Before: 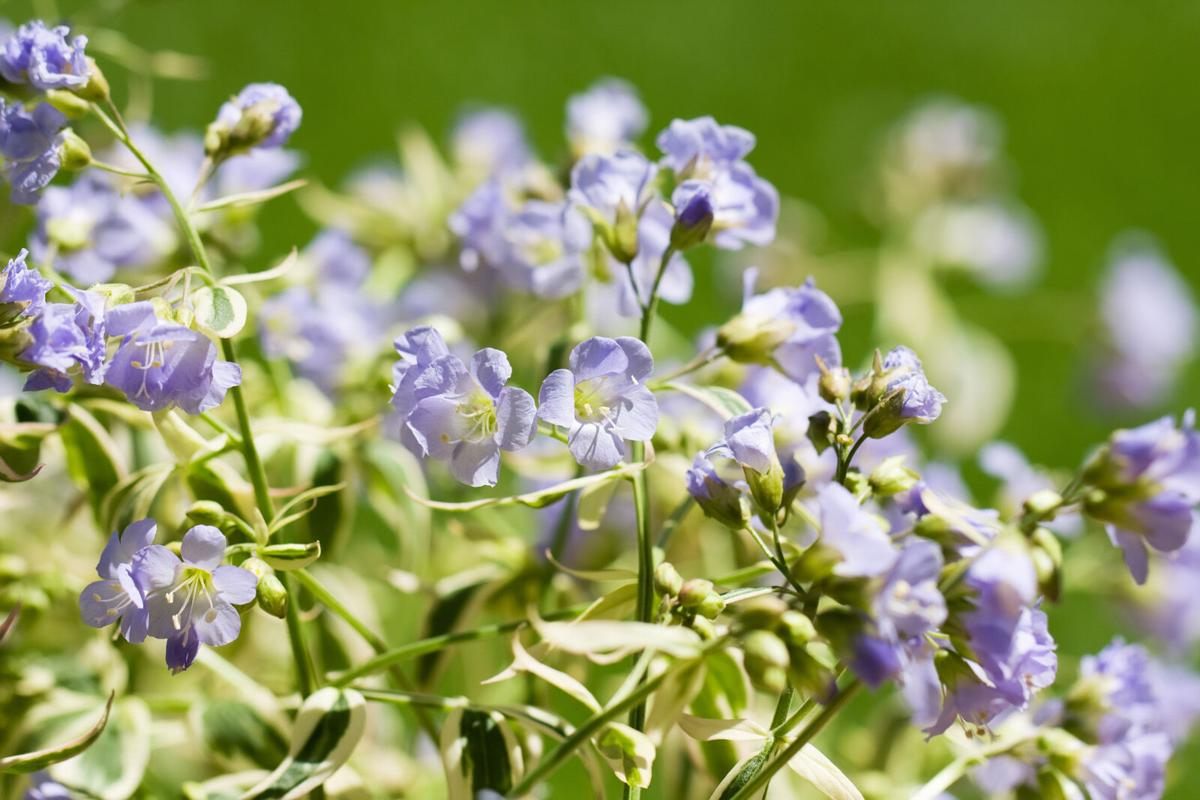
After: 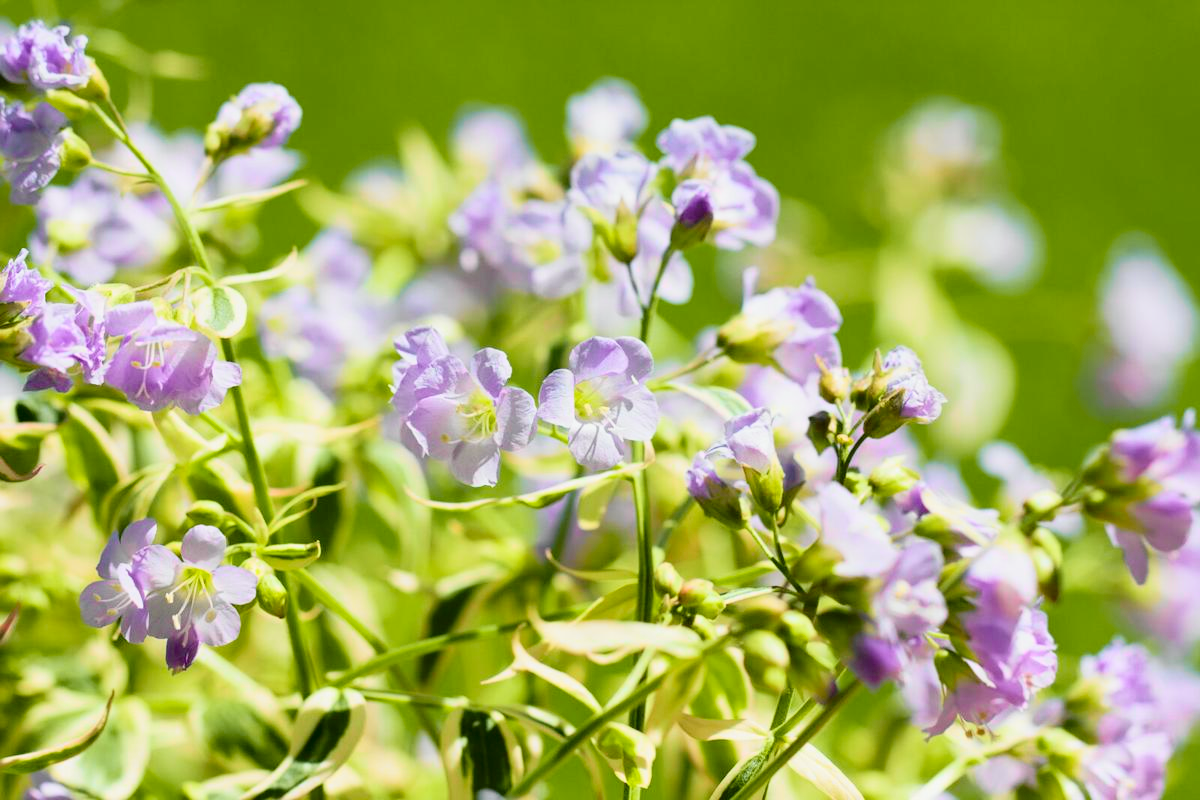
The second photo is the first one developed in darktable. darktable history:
tone curve: curves: ch0 [(0, 0.013) (0.137, 0.121) (0.326, 0.386) (0.489, 0.573) (0.663, 0.749) (0.854, 0.897) (1, 0.974)]; ch1 [(0, 0) (0.366, 0.367) (0.475, 0.453) (0.494, 0.493) (0.504, 0.497) (0.544, 0.579) (0.562, 0.619) (0.622, 0.694) (1, 1)]; ch2 [(0, 0) (0.333, 0.346) (0.375, 0.375) (0.424, 0.43) (0.476, 0.492) (0.502, 0.503) (0.533, 0.541) (0.572, 0.615) (0.605, 0.656) (0.641, 0.709) (1, 1)], color space Lab, independent channels, preserve colors none
